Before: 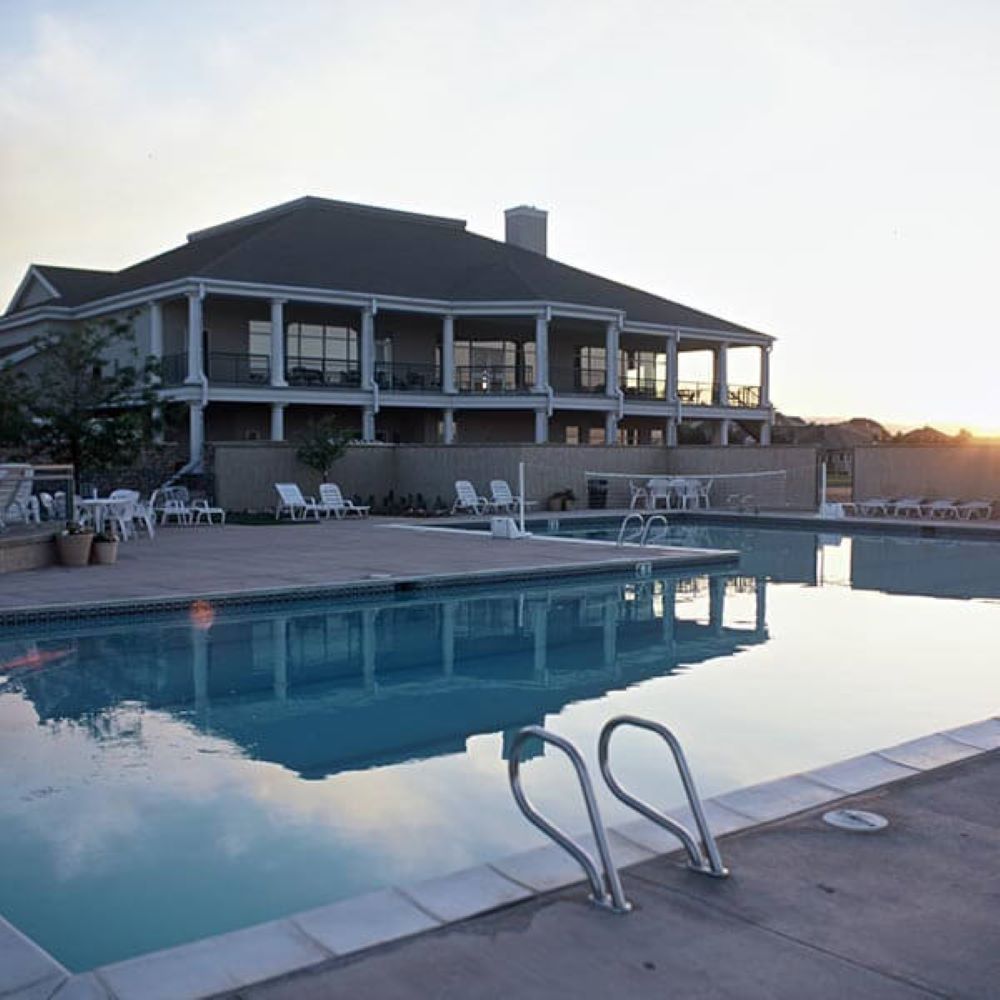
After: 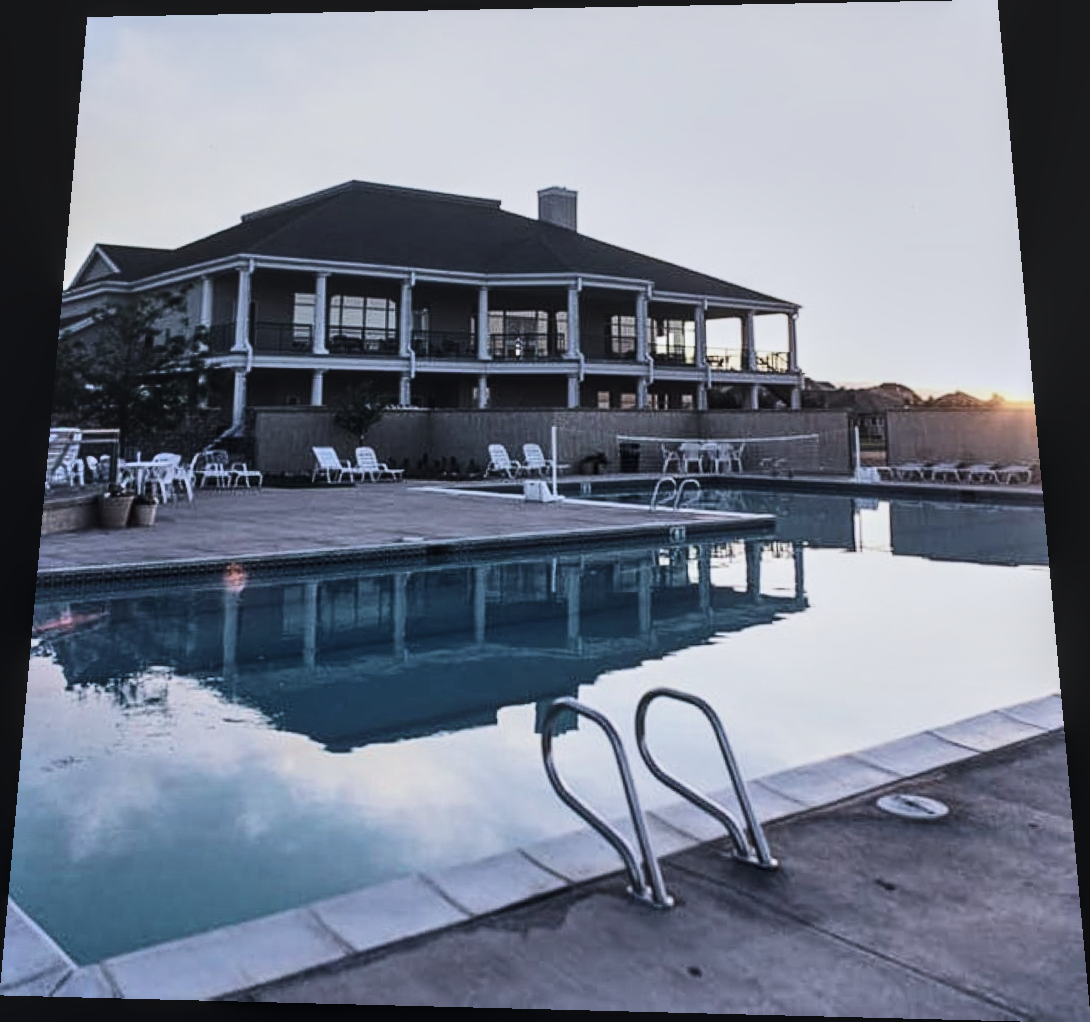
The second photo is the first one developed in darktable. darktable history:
color calibration: illuminant as shot in camera, x 0.358, y 0.373, temperature 4628.91 K
filmic rgb: black relative exposure -5 EV, hardness 2.88, contrast 1.3, highlights saturation mix -30%
color balance rgb: perceptual saturation grading › global saturation 36%, perceptual brilliance grading › global brilliance 10%, global vibrance 20%
local contrast: detail 130%
rotate and perspective: rotation 0.128°, lens shift (vertical) -0.181, lens shift (horizontal) -0.044, shear 0.001, automatic cropping off
exposure: black level correction -0.036, exposure -0.497 EV, compensate highlight preservation false
contrast brightness saturation: contrast 0.25, saturation -0.31
shadows and highlights: low approximation 0.01, soften with gaussian
